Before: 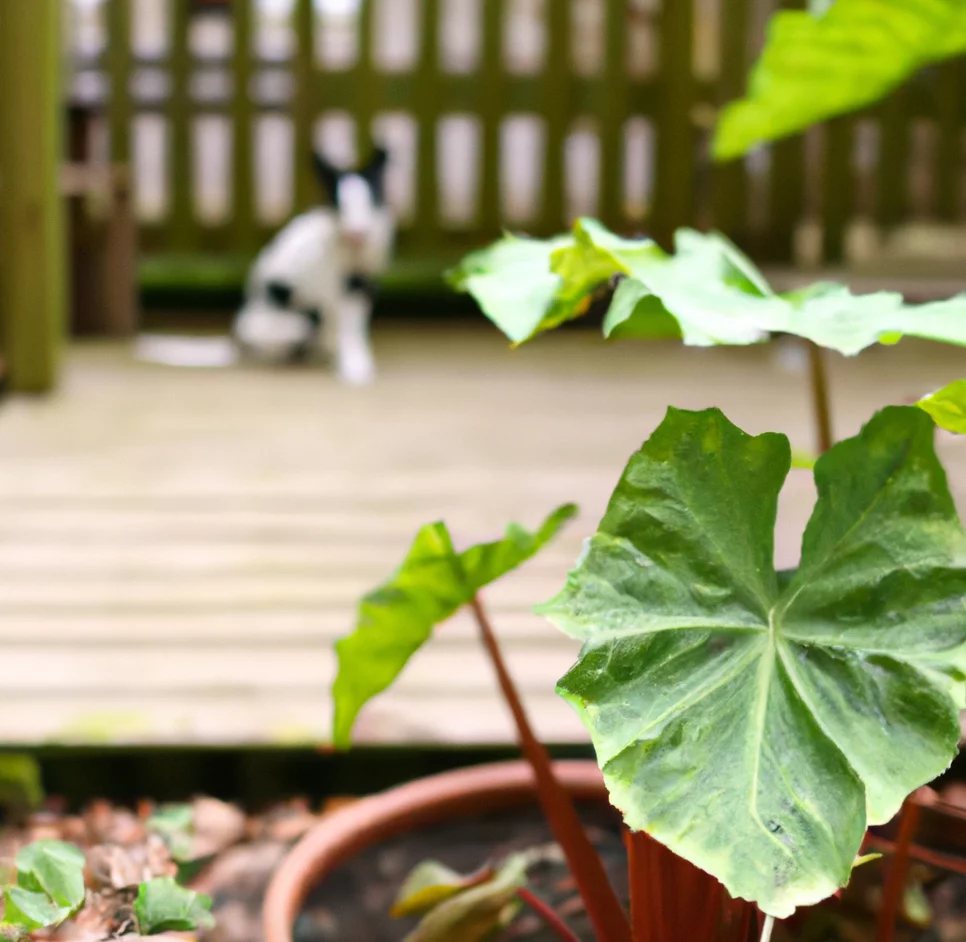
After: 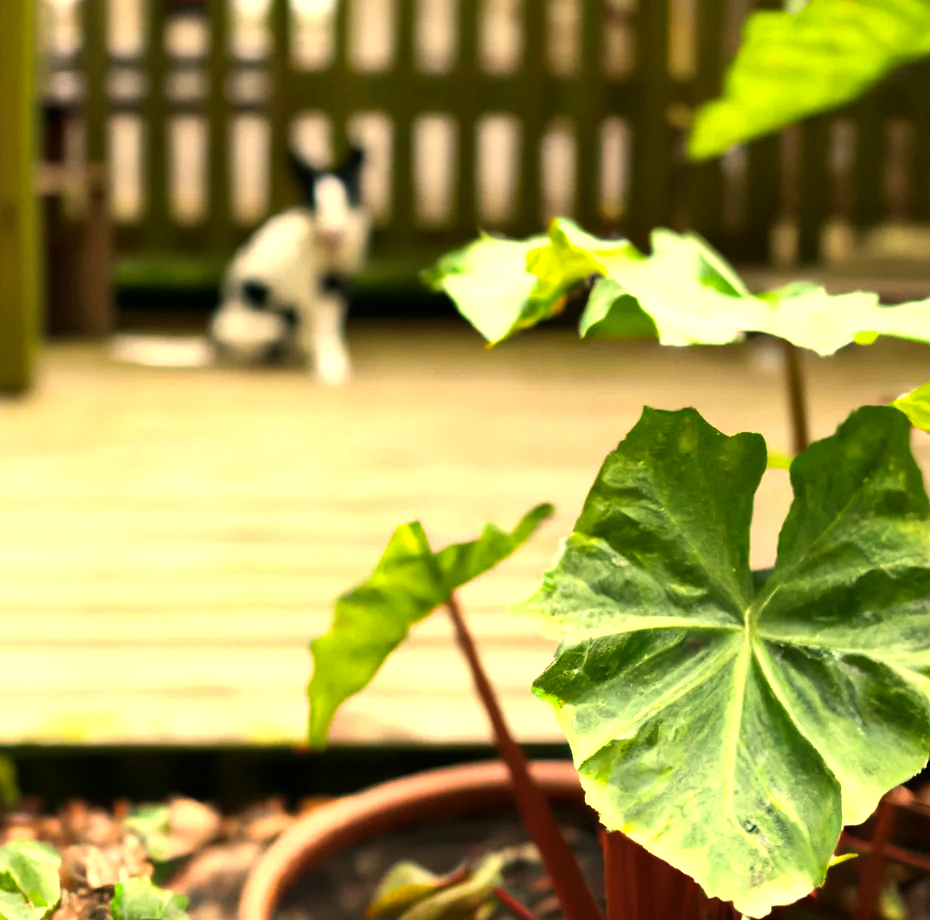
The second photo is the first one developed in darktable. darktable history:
crop and rotate: left 2.536%, right 1.107%, bottom 2.246%
white balance: red 1.08, blue 0.791
color balance rgb: perceptual brilliance grading › highlights 14.29%, perceptual brilliance grading › mid-tones -5.92%, perceptual brilliance grading › shadows -26.83%, global vibrance 31.18%
local contrast: mode bilateral grid, contrast 20, coarseness 50, detail 120%, midtone range 0.2
